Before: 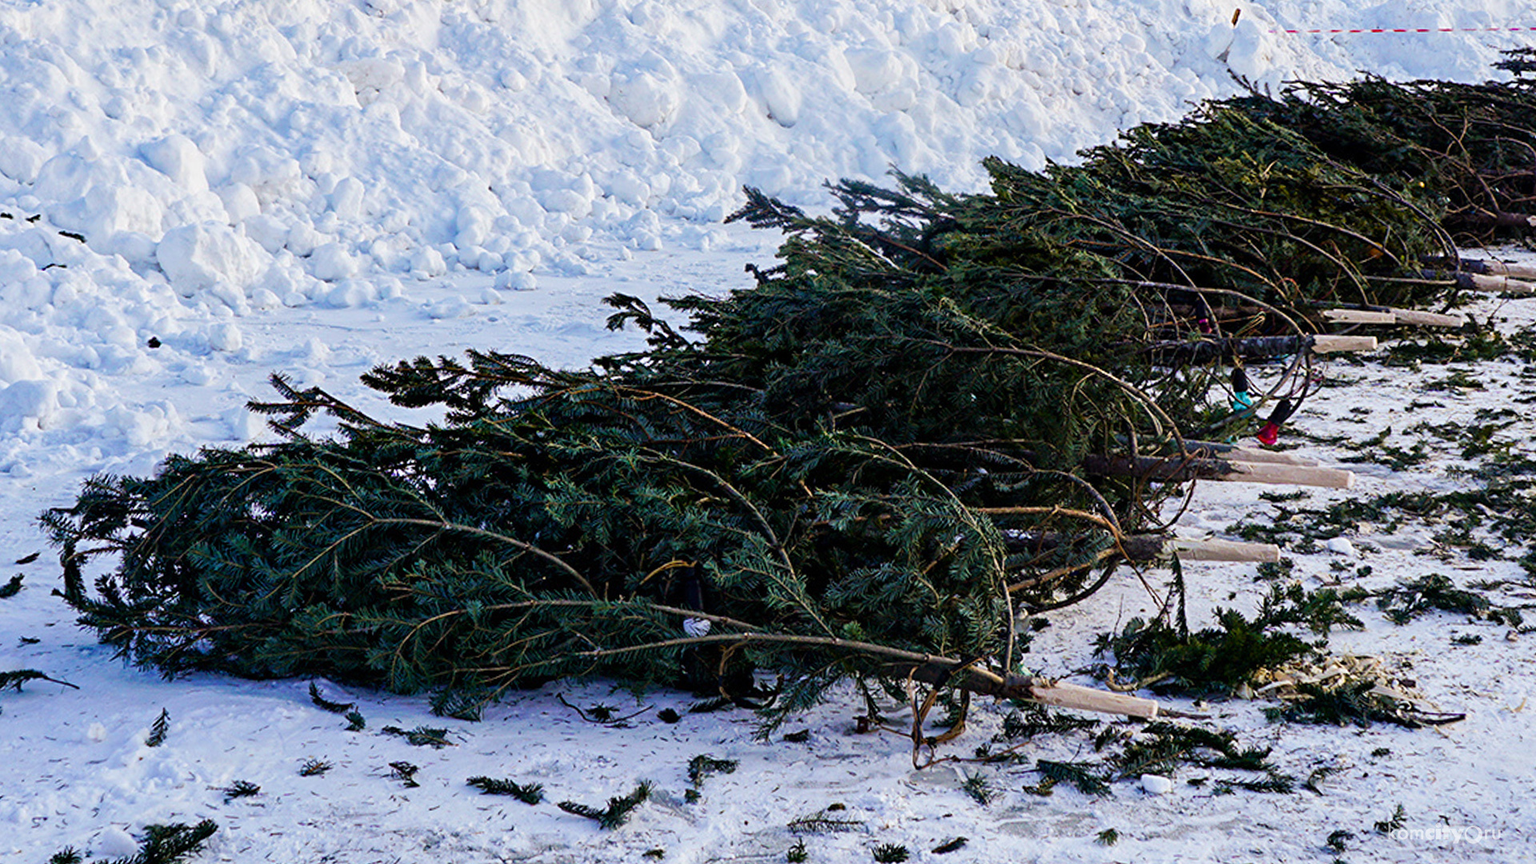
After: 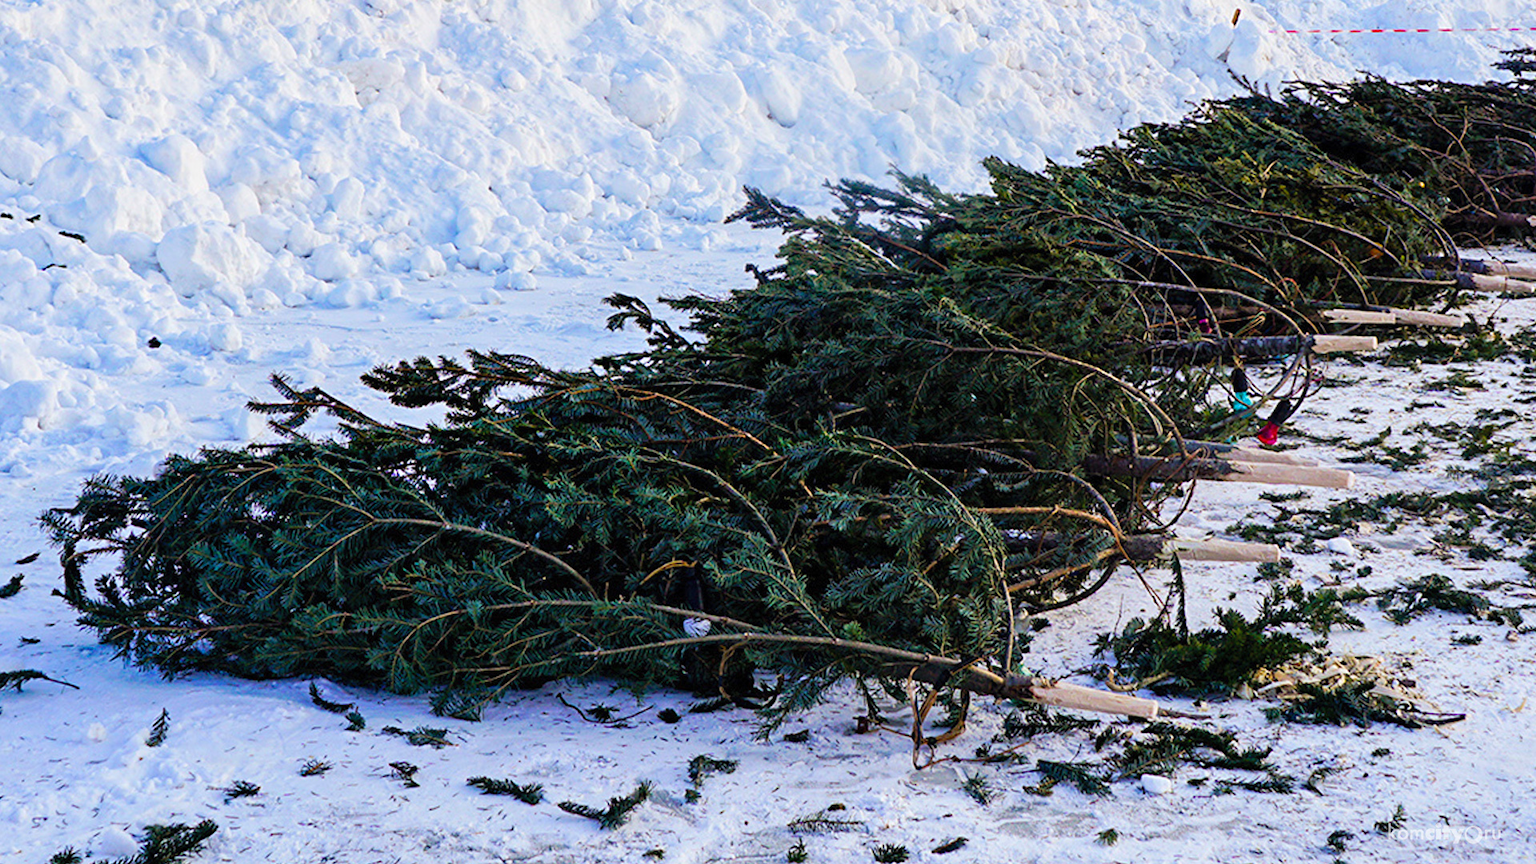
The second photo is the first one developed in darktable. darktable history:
contrast brightness saturation: brightness 0.09, saturation 0.19
